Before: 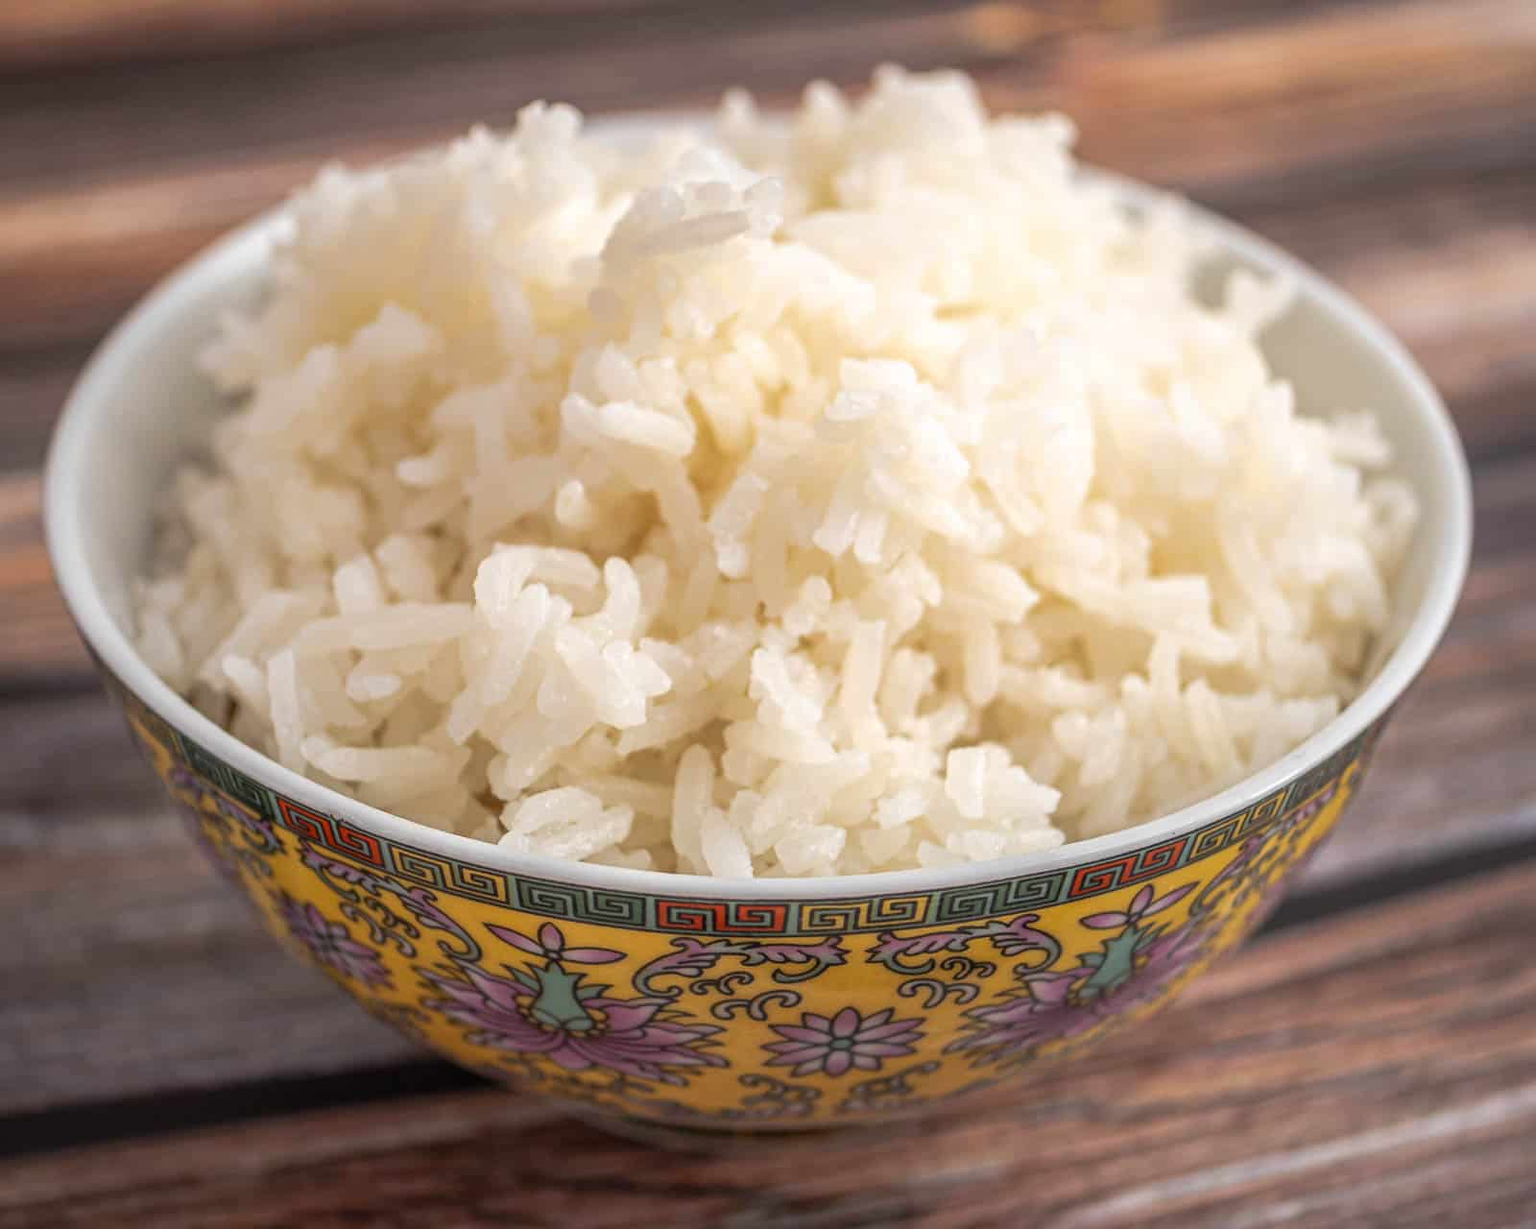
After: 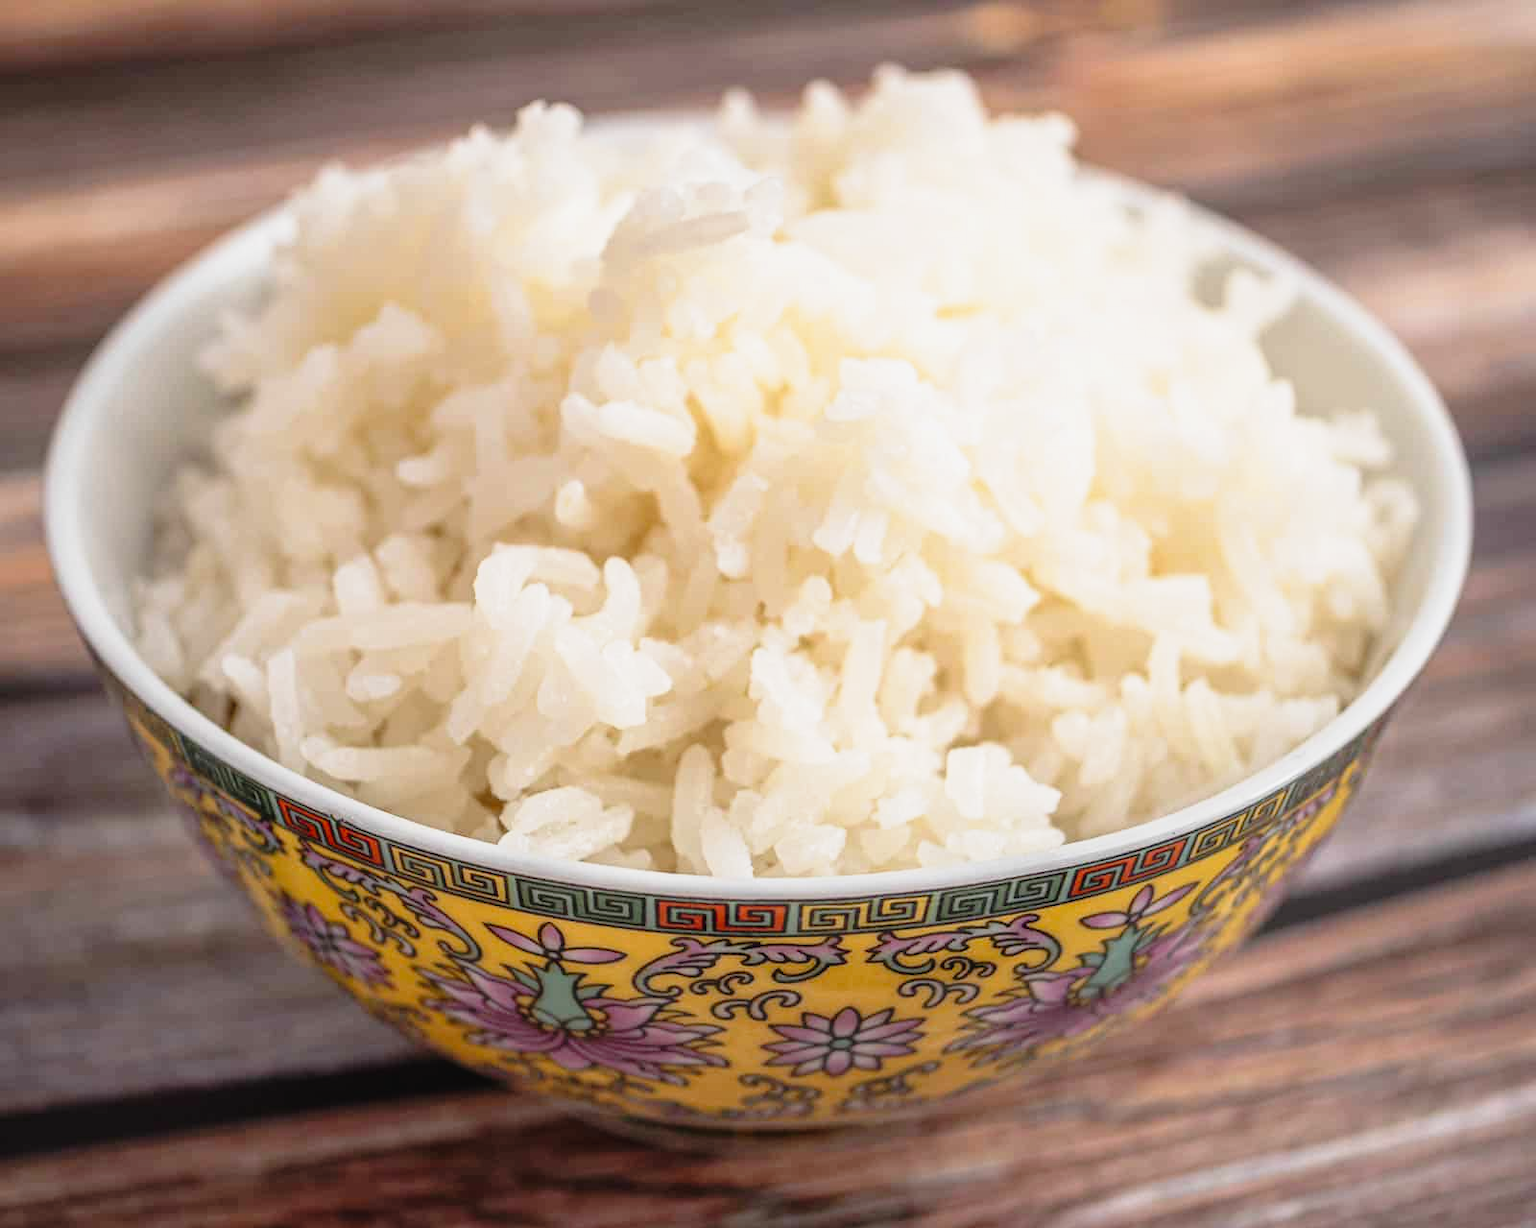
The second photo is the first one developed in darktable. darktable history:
tone curve: curves: ch0 [(0, 0.021) (0.049, 0.044) (0.152, 0.14) (0.328, 0.377) (0.473, 0.543) (0.663, 0.734) (0.84, 0.899) (1, 0.969)]; ch1 [(0, 0) (0.302, 0.331) (0.427, 0.433) (0.472, 0.47) (0.502, 0.503) (0.527, 0.524) (0.564, 0.591) (0.602, 0.632) (0.677, 0.701) (0.859, 0.885) (1, 1)]; ch2 [(0, 0) (0.33, 0.301) (0.447, 0.44) (0.487, 0.496) (0.502, 0.516) (0.535, 0.563) (0.565, 0.6) (0.618, 0.629) (1, 1)], preserve colors none
